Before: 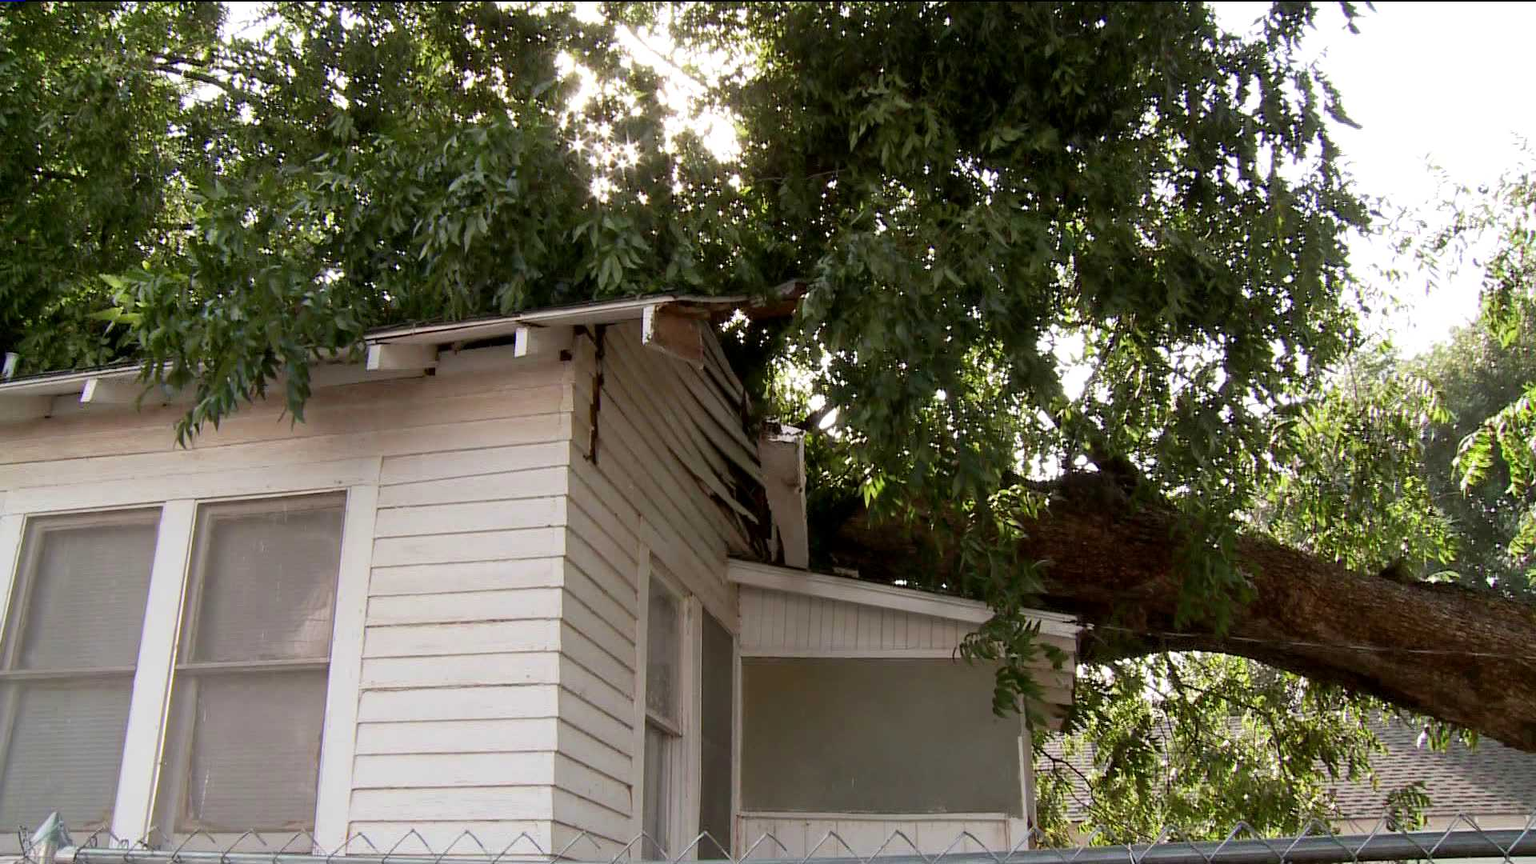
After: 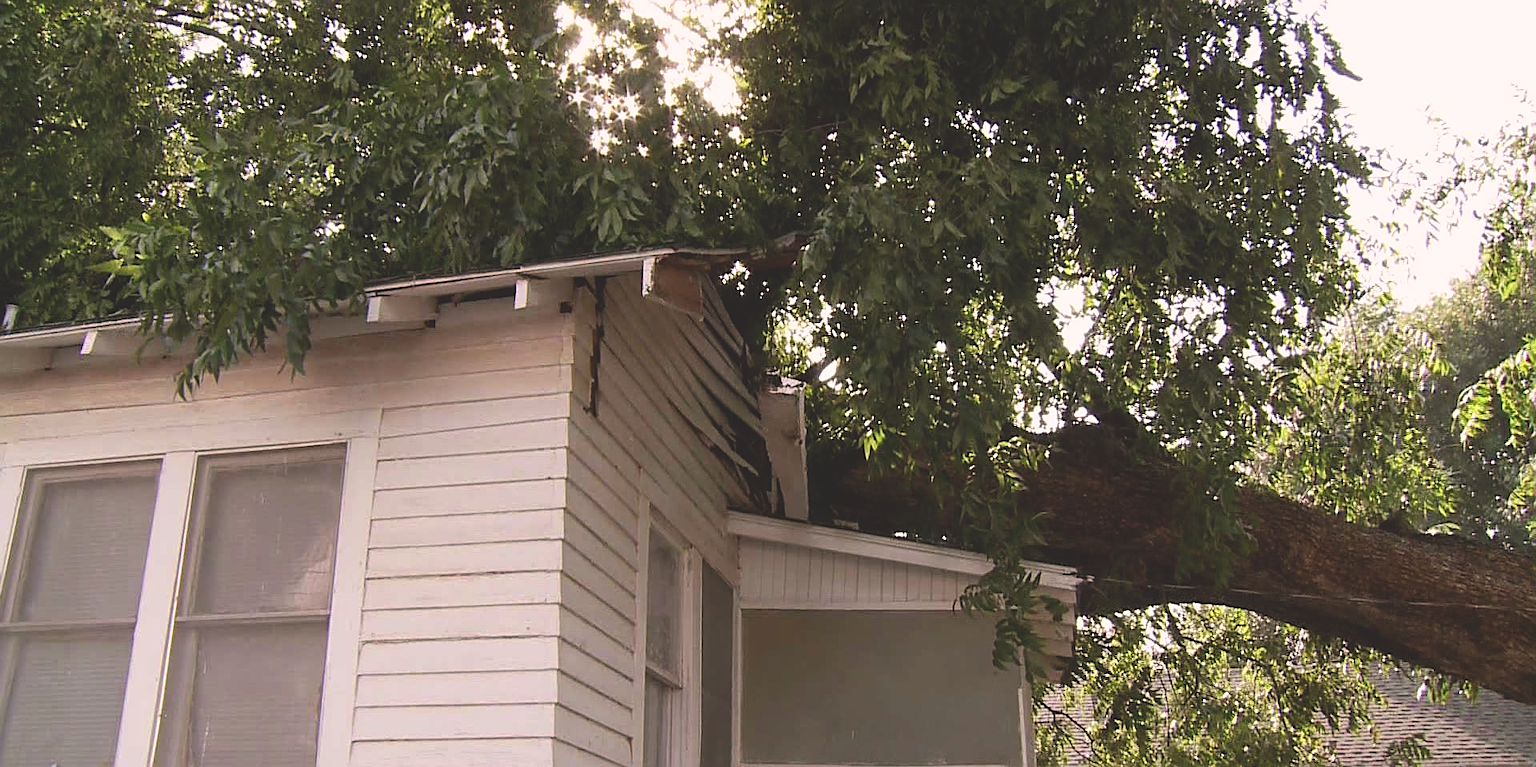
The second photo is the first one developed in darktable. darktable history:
sharpen: on, module defaults
exposure: black level correction -0.022, exposure -0.039 EV, compensate highlight preservation false
crop and rotate: top 5.578%, bottom 5.566%
color correction: highlights a* 7.29, highlights b* 3.84
